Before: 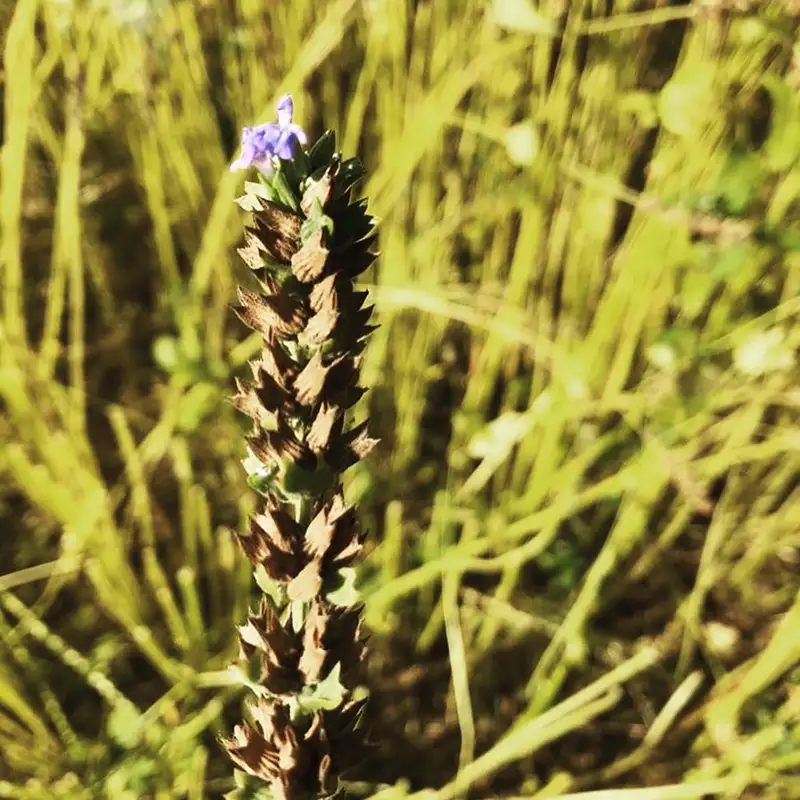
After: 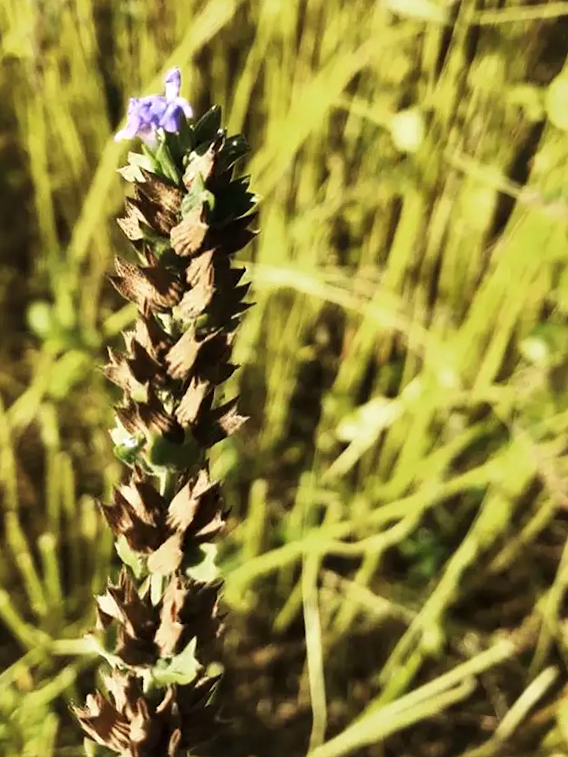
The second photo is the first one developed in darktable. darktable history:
local contrast: mode bilateral grid, contrast 20, coarseness 50, detail 132%, midtone range 0.2
crop and rotate: angle -3.27°, left 14.277%, top 0.028%, right 10.766%, bottom 0.028%
